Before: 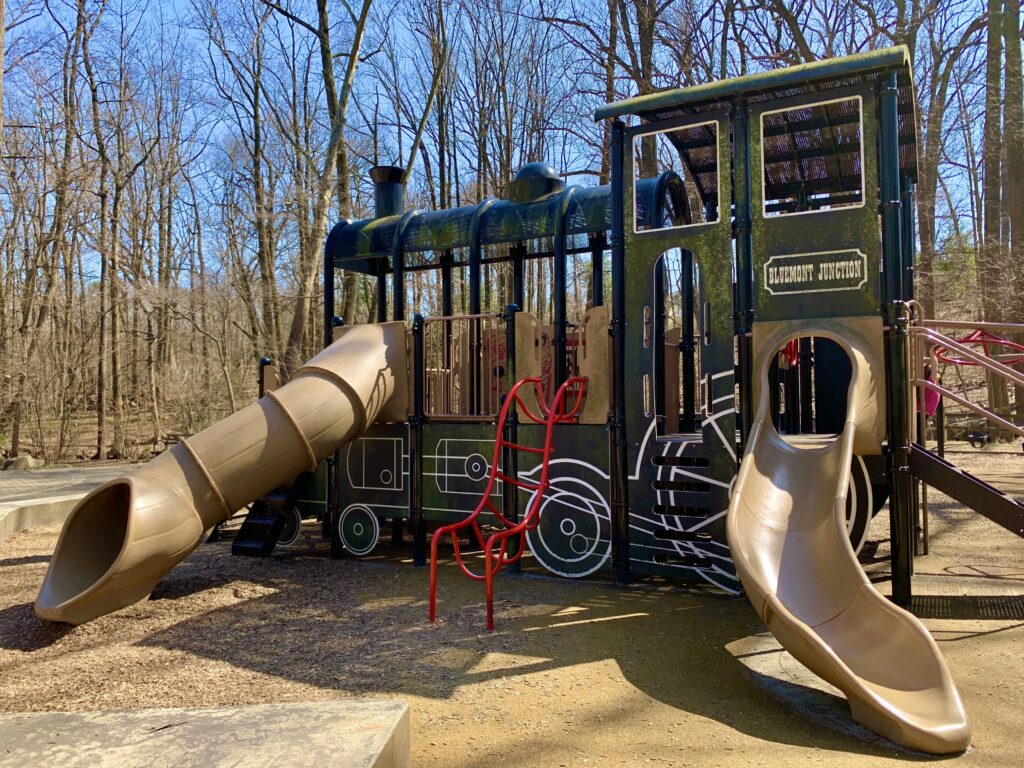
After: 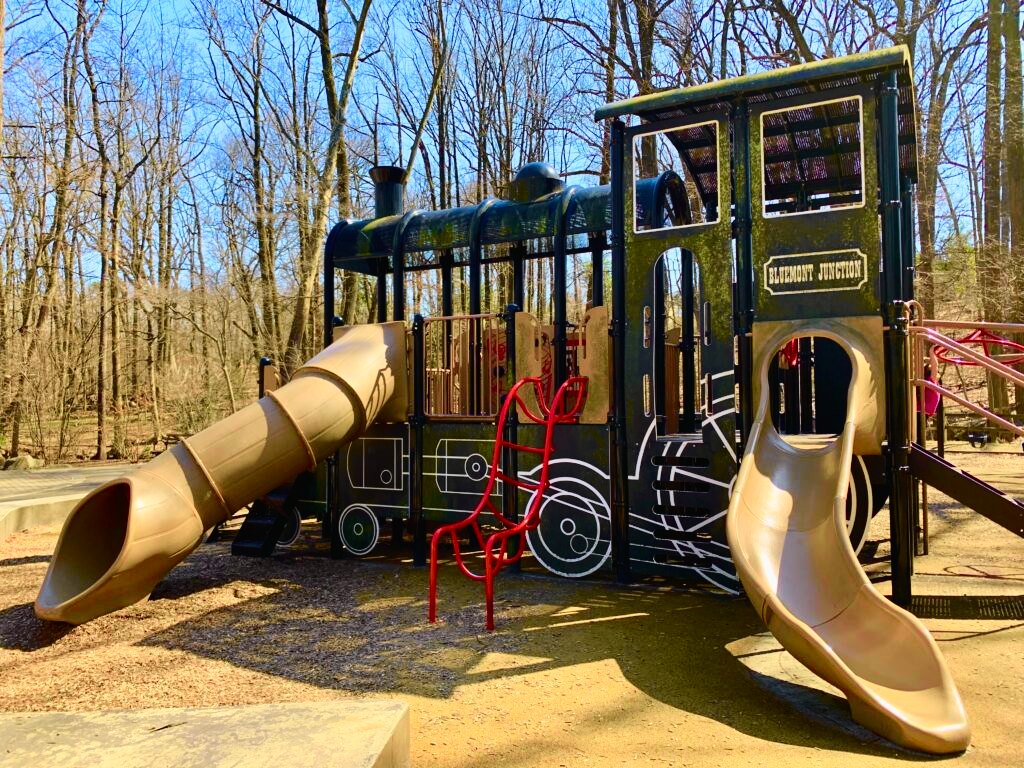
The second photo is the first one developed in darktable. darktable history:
tone curve: curves: ch0 [(0, 0.012) (0.037, 0.03) (0.123, 0.092) (0.19, 0.157) (0.269, 0.27) (0.48, 0.57) (0.595, 0.695) (0.718, 0.823) (0.855, 0.913) (1, 0.982)]; ch1 [(0, 0) (0.243, 0.245) (0.422, 0.415) (0.493, 0.495) (0.508, 0.506) (0.536, 0.542) (0.569, 0.611) (0.611, 0.662) (0.769, 0.807) (1, 1)]; ch2 [(0, 0) (0.249, 0.216) (0.349, 0.321) (0.424, 0.442) (0.476, 0.483) (0.498, 0.499) (0.517, 0.519) (0.532, 0.56) (0.569, 0.624) (0.614, 0.667) (0.706, 0.757) (0.808, 0.809) (0.991, 0.968)], color space Lab, independent channels, preserve colors none
